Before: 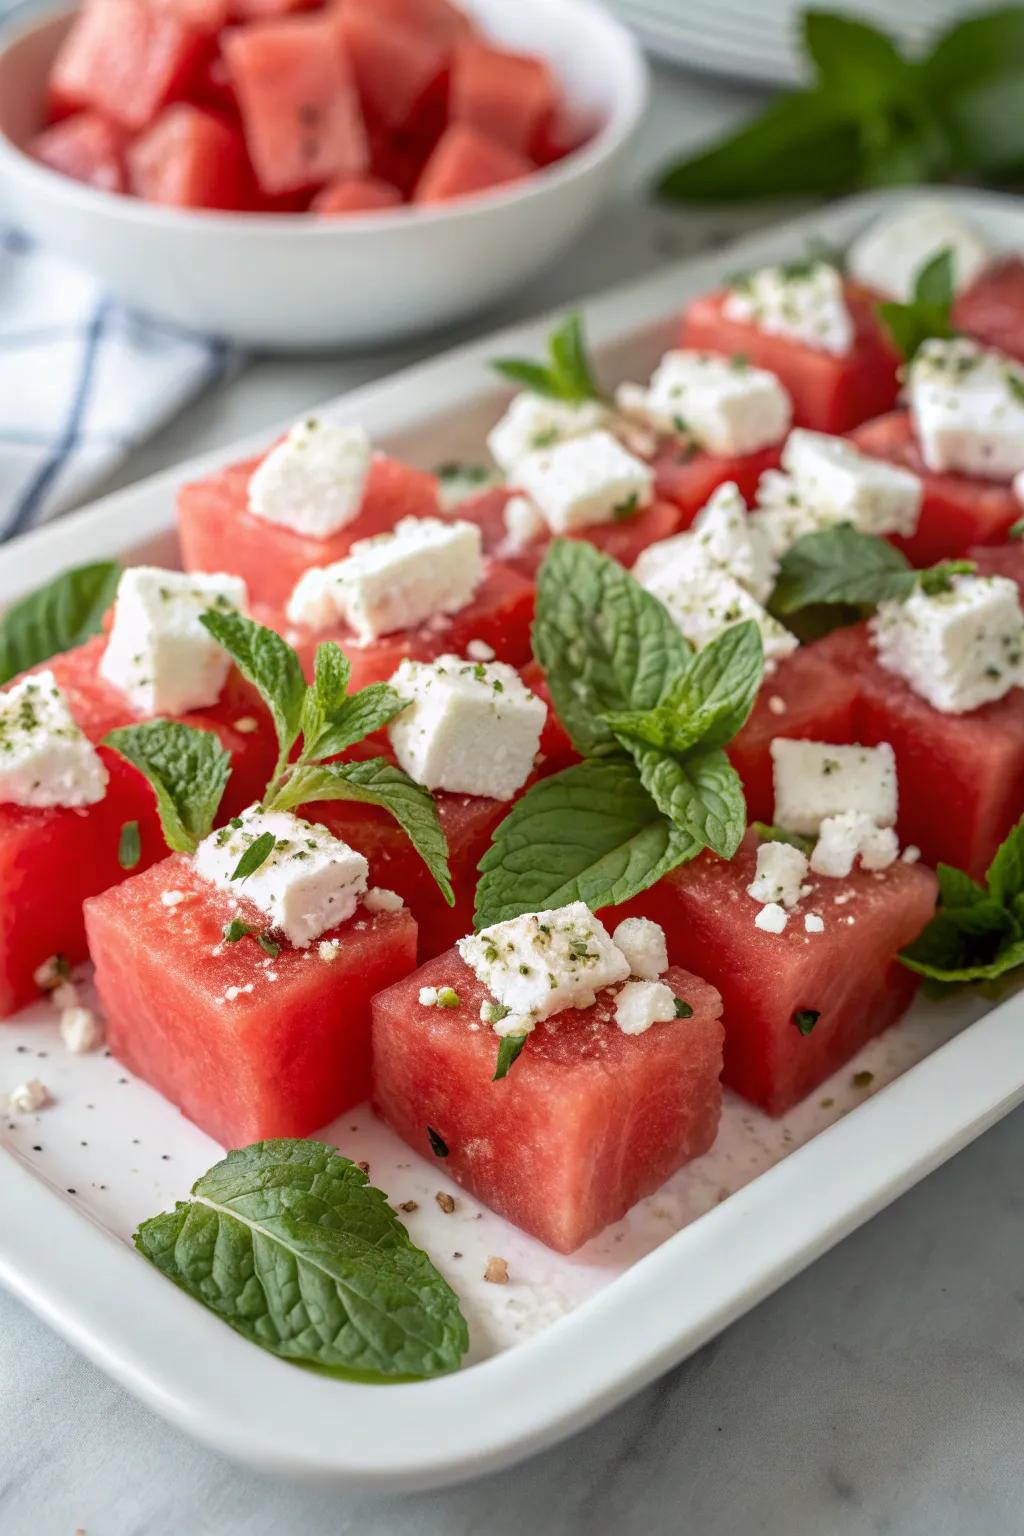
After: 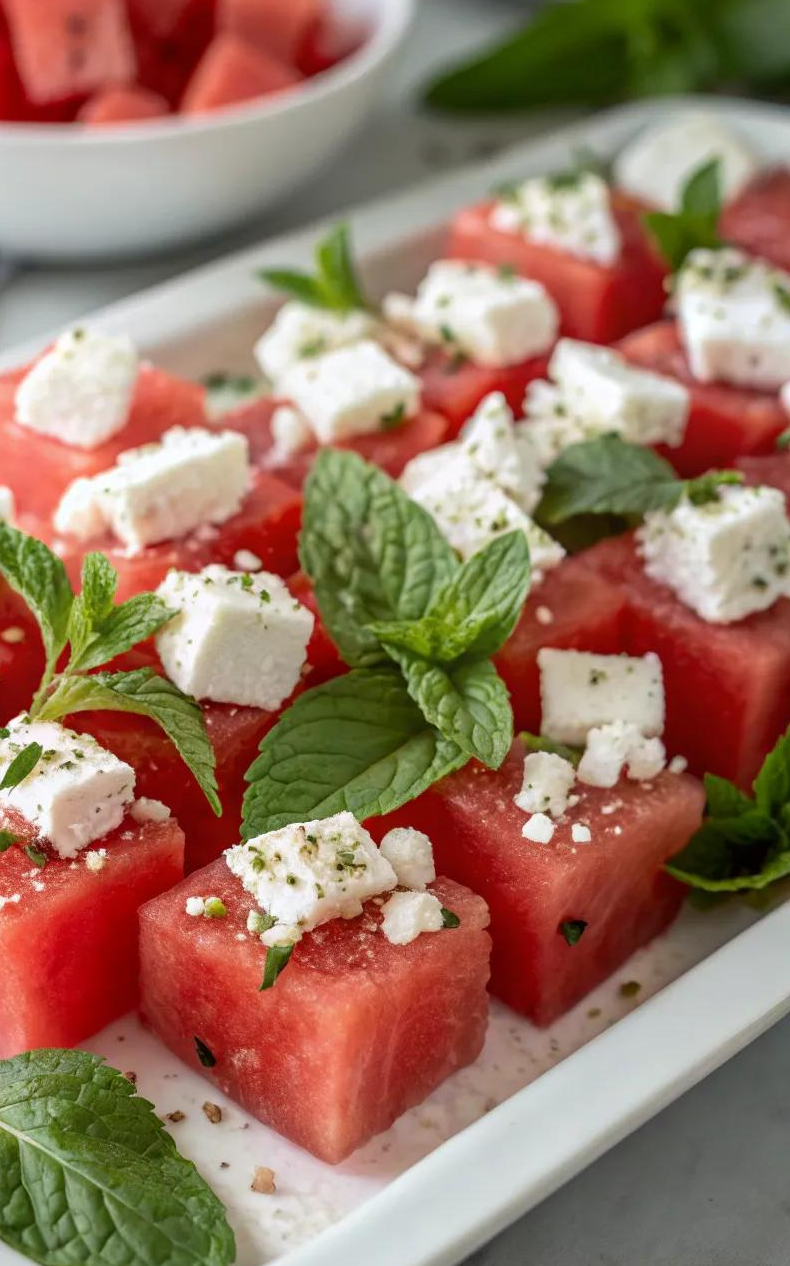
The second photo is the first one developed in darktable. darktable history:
crop: left 22.775%, top 5.874%, bottom 11.648%
